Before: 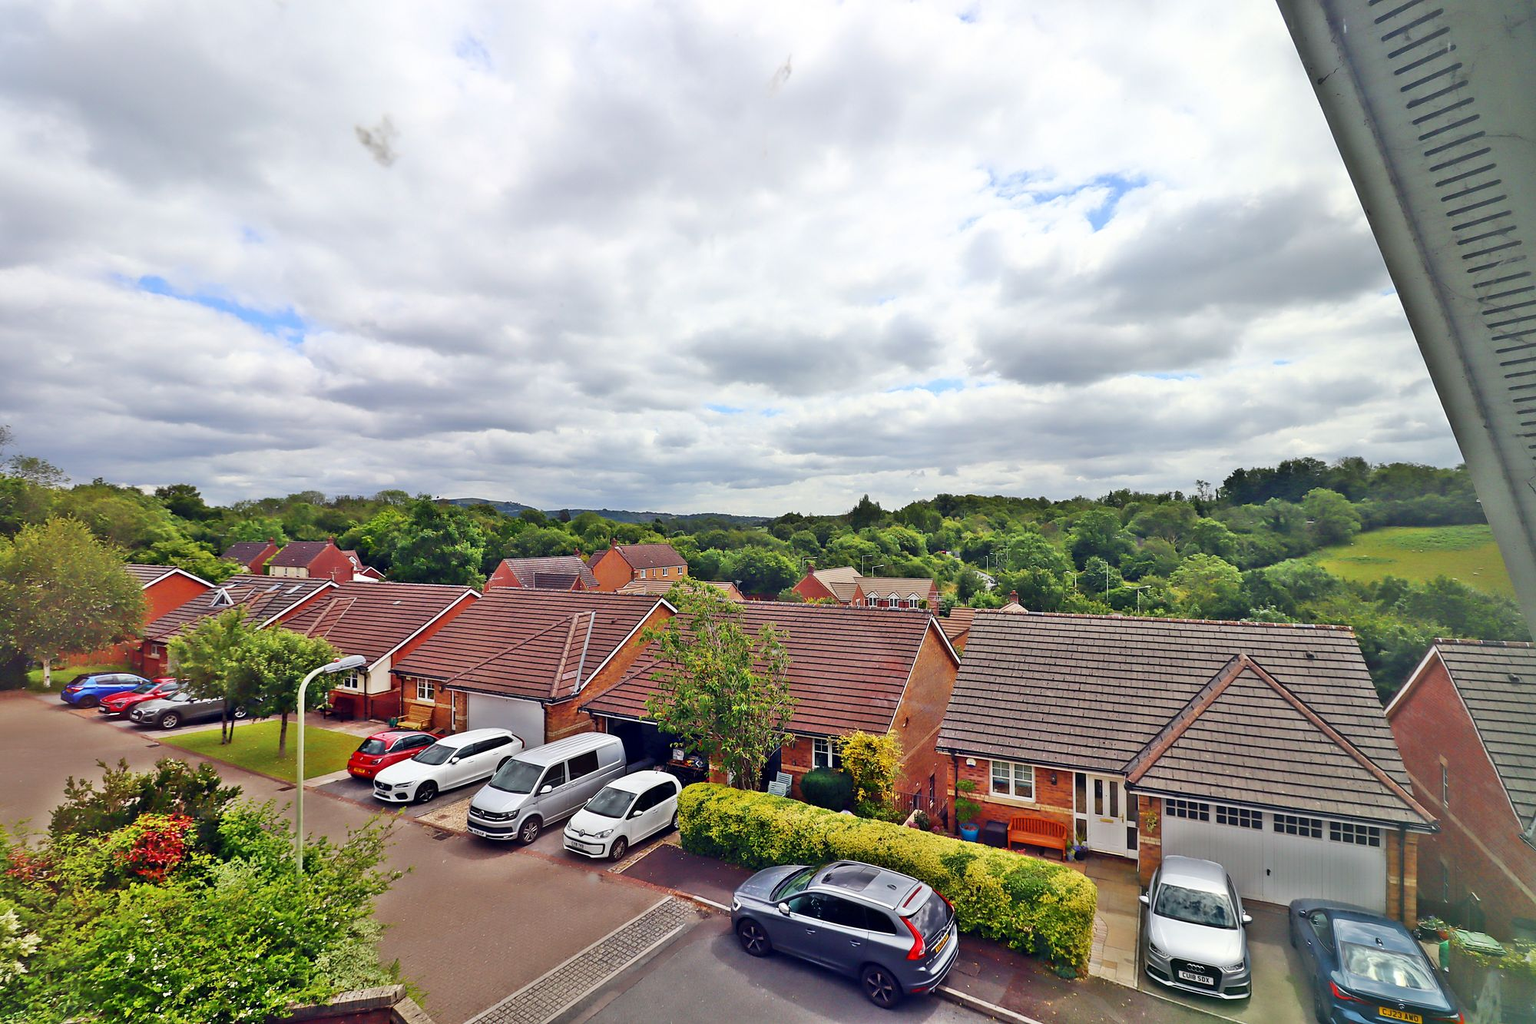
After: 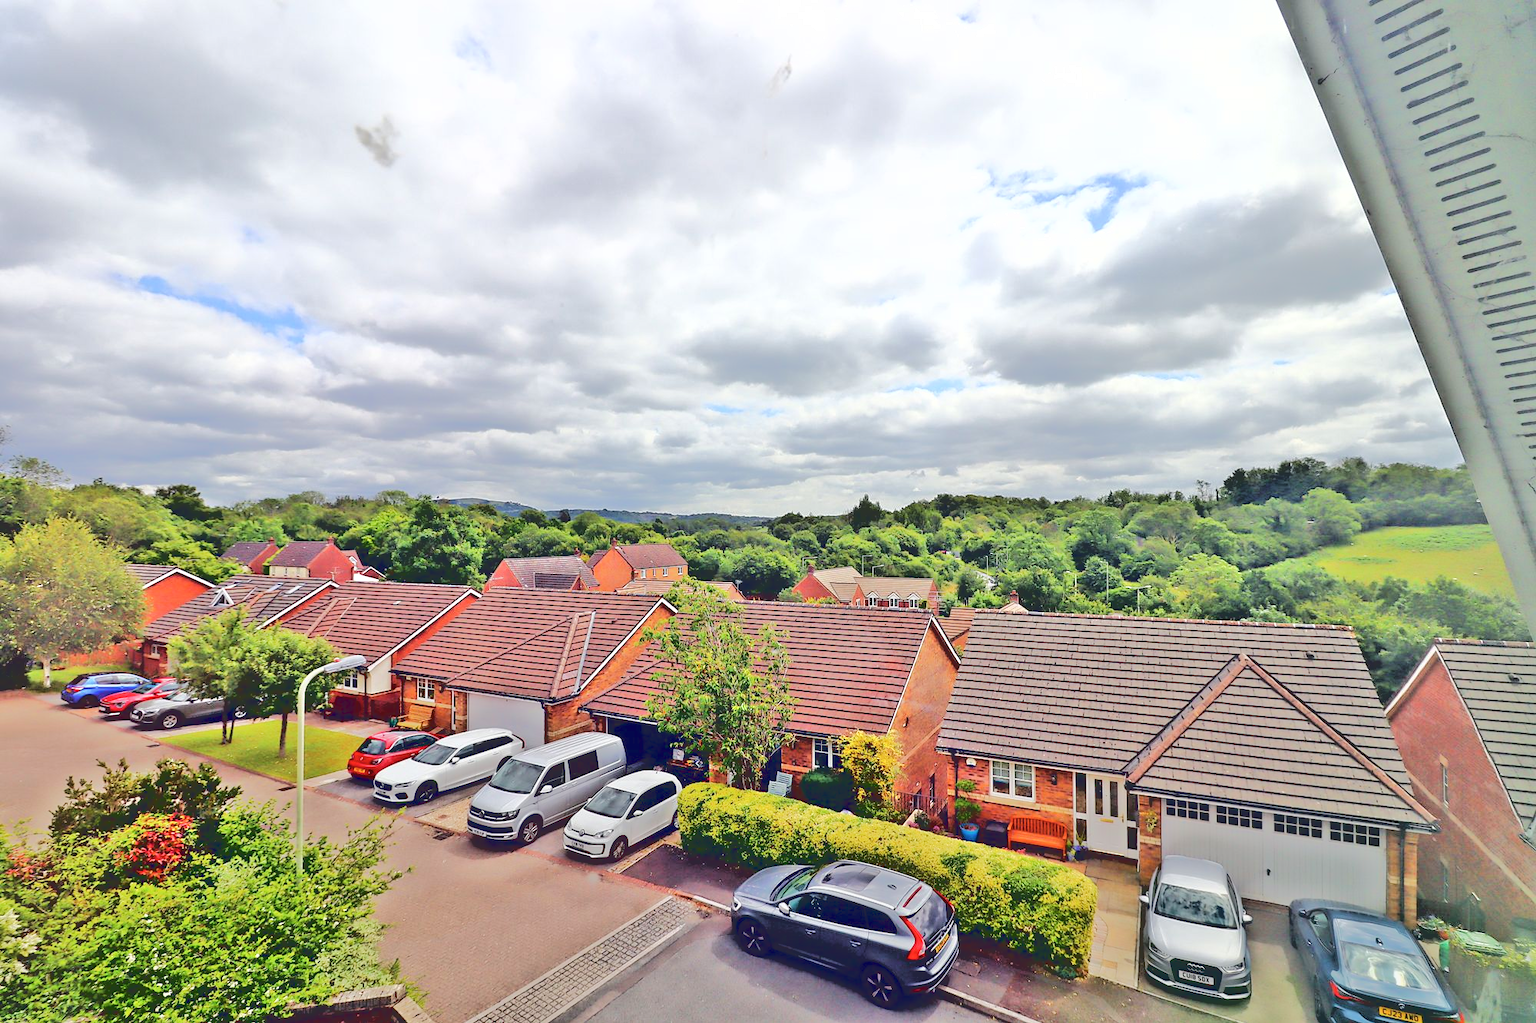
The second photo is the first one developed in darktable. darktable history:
base curve: curves: ch0 [(0.065, 0.026) (0.236, 0.358) (0.53, 0.546) (0.777, 0.841) (0.924, 0.992)], preserve colors average RGB
tone equalizer: -7 EV 0.15 EV, -6 EV 0.6 EV, -5 EV 1.15 EV, -4 EV 1.33 EV, -3 EV 1.15 EV, -2 EV 0.6 EV, -1 EV 0.15 EV, mask exposure compensation -0.5 EV
contrast brightness saturation: saturation -0.05
color balance rgb: global vibrance 10%
graduated density: rotation -180°, offset 27.42
